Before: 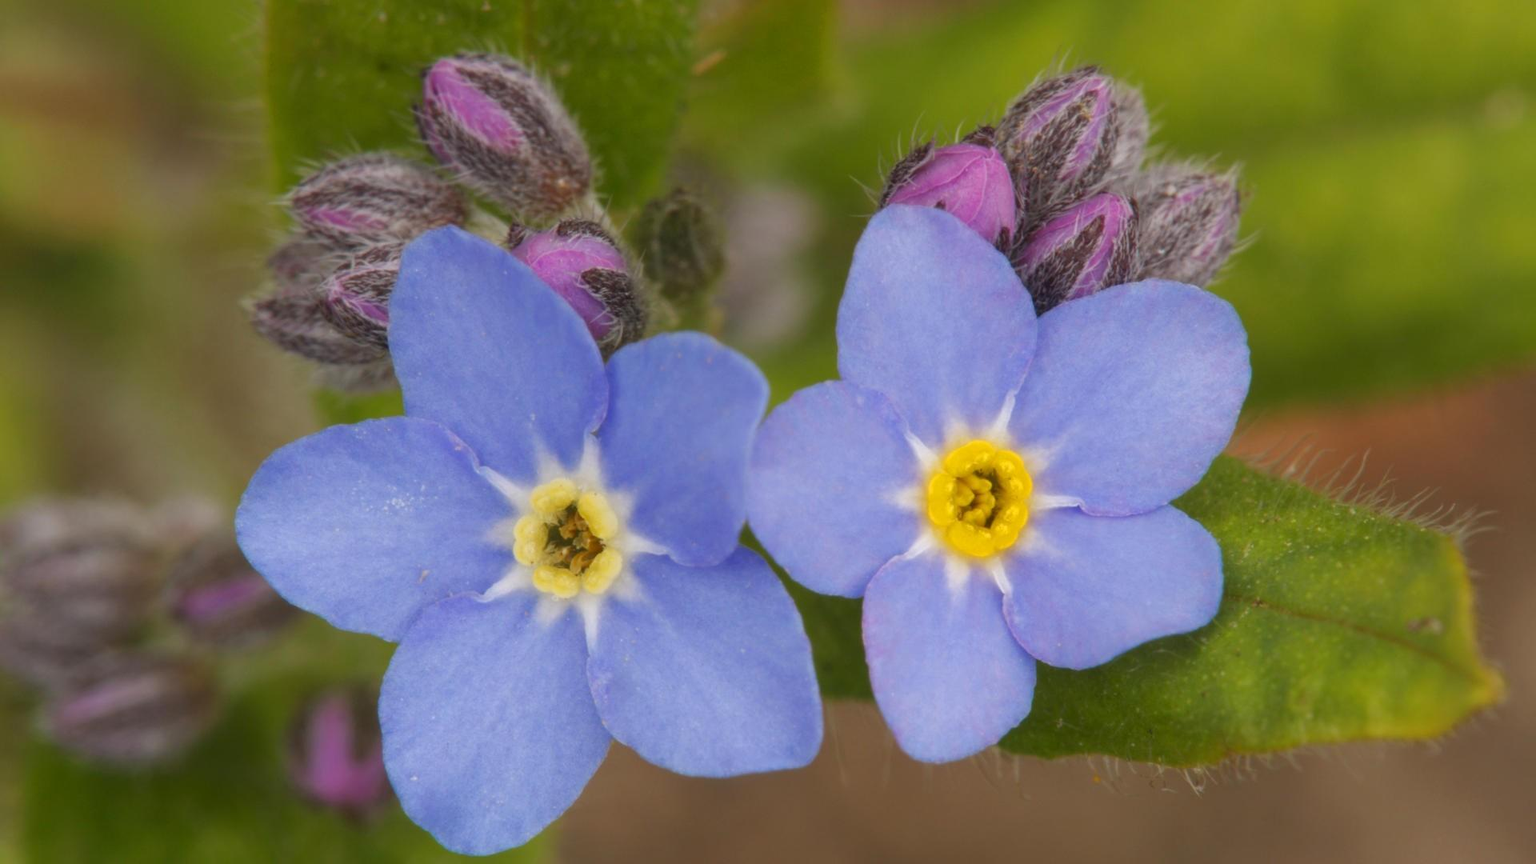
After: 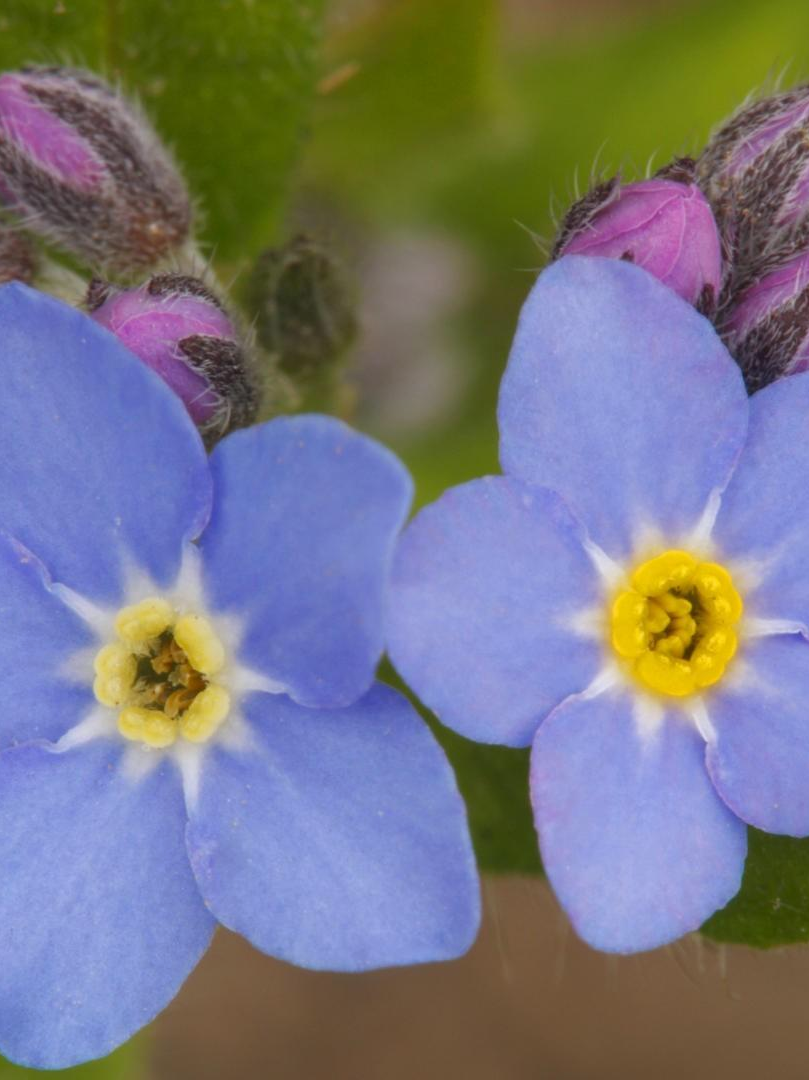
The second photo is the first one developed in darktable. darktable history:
crop: left 28.583%, right 29.231%
white balance: red 0.988, blue 1.017
